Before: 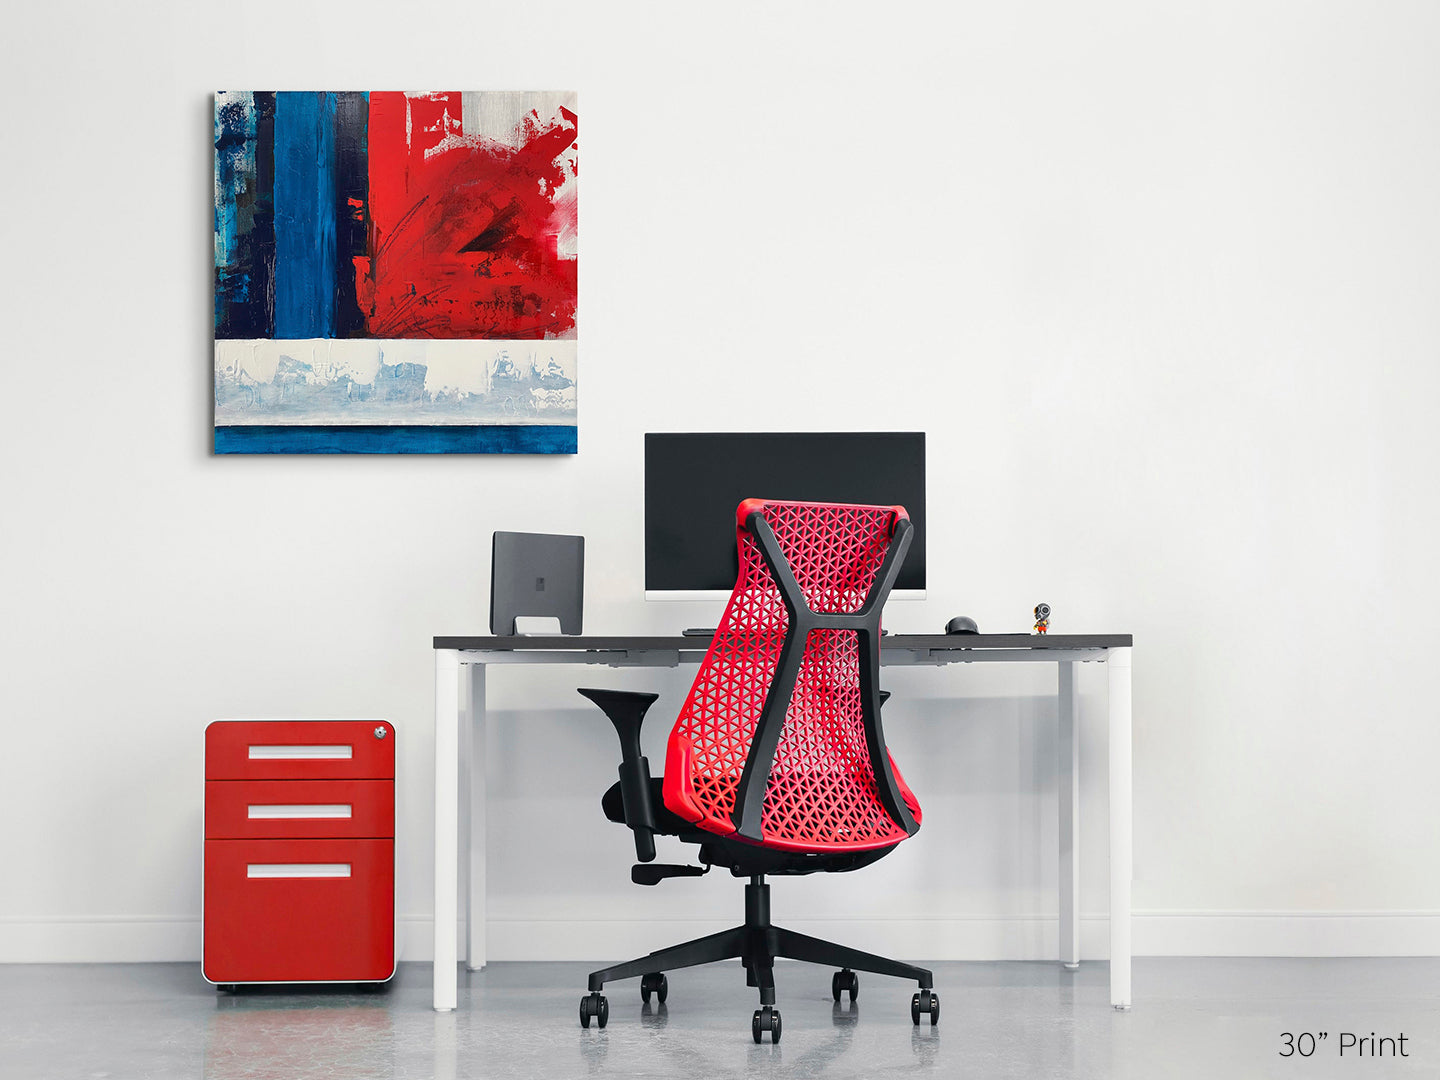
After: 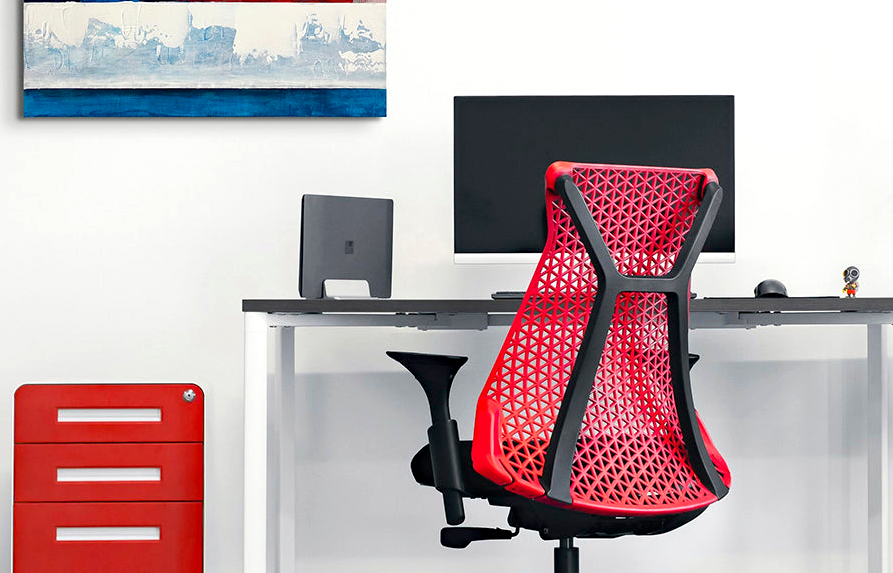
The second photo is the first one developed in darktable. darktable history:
haze removal: compatibility mode true, adaptive false
exposure: exposure 0.2 EV, compensate highlight preservation false
crop: left 13.312%, top 31.28%, right 24.627%, bottom 15.582%
